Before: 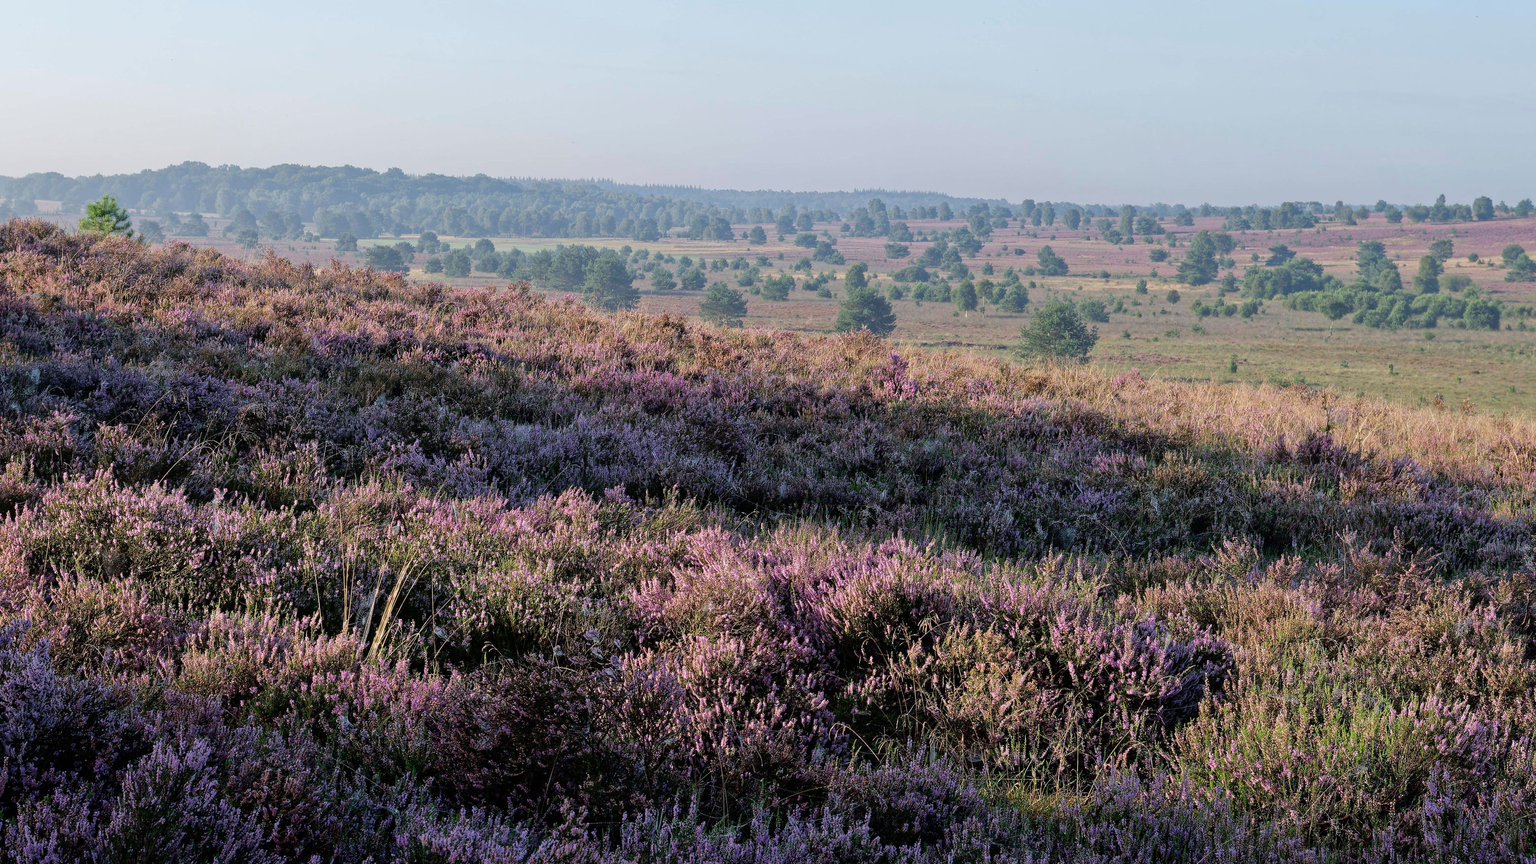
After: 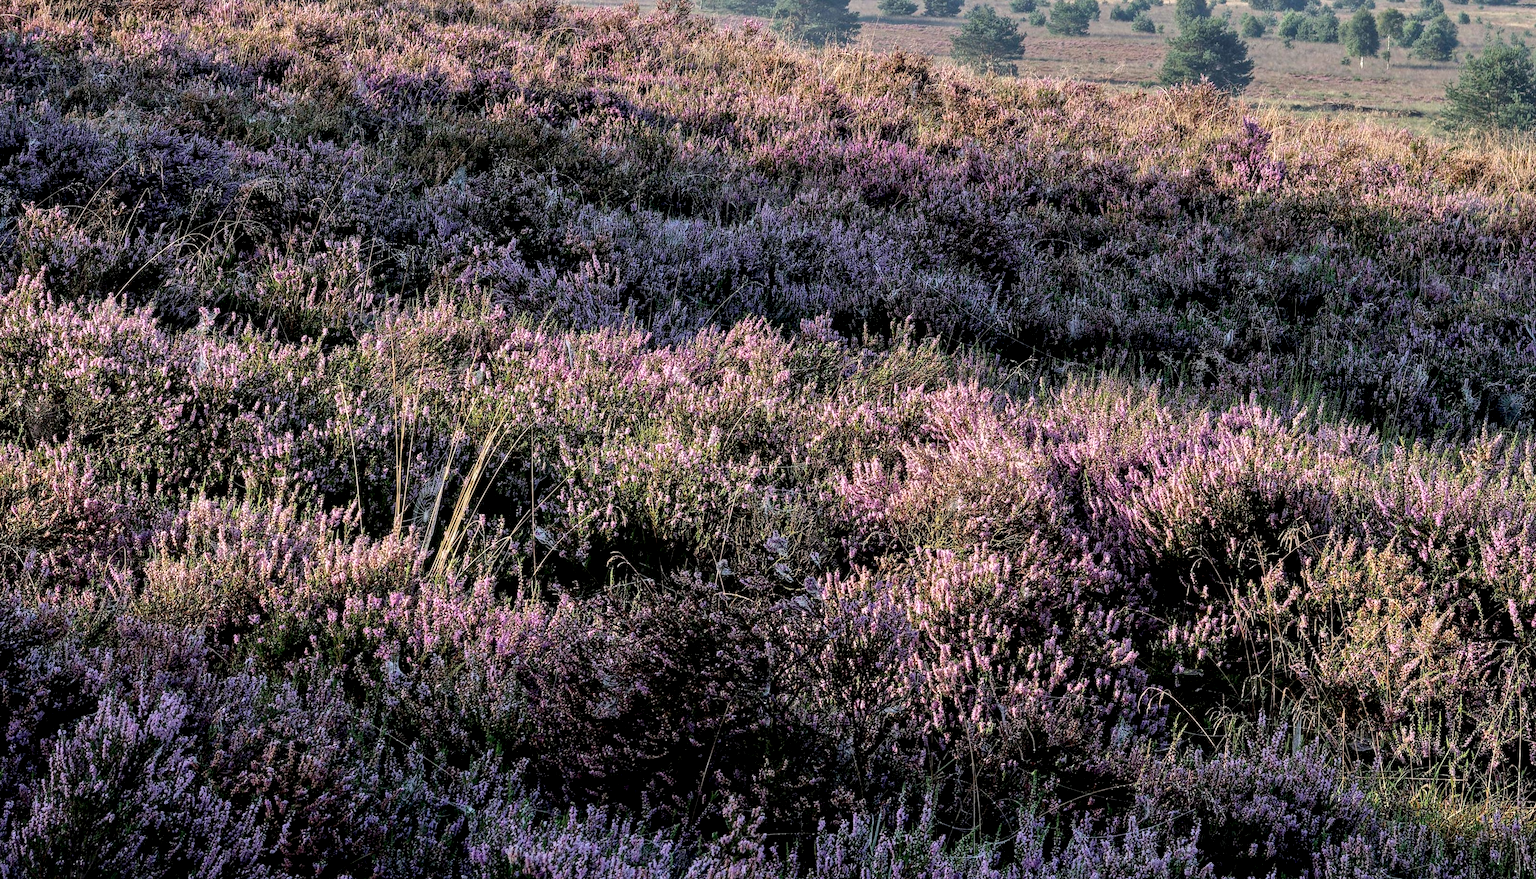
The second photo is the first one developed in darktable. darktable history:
local contrast: detail 160%
crop and rotate: angle -1.1°, left 3.941%, top 31.596%, right 28.835%
